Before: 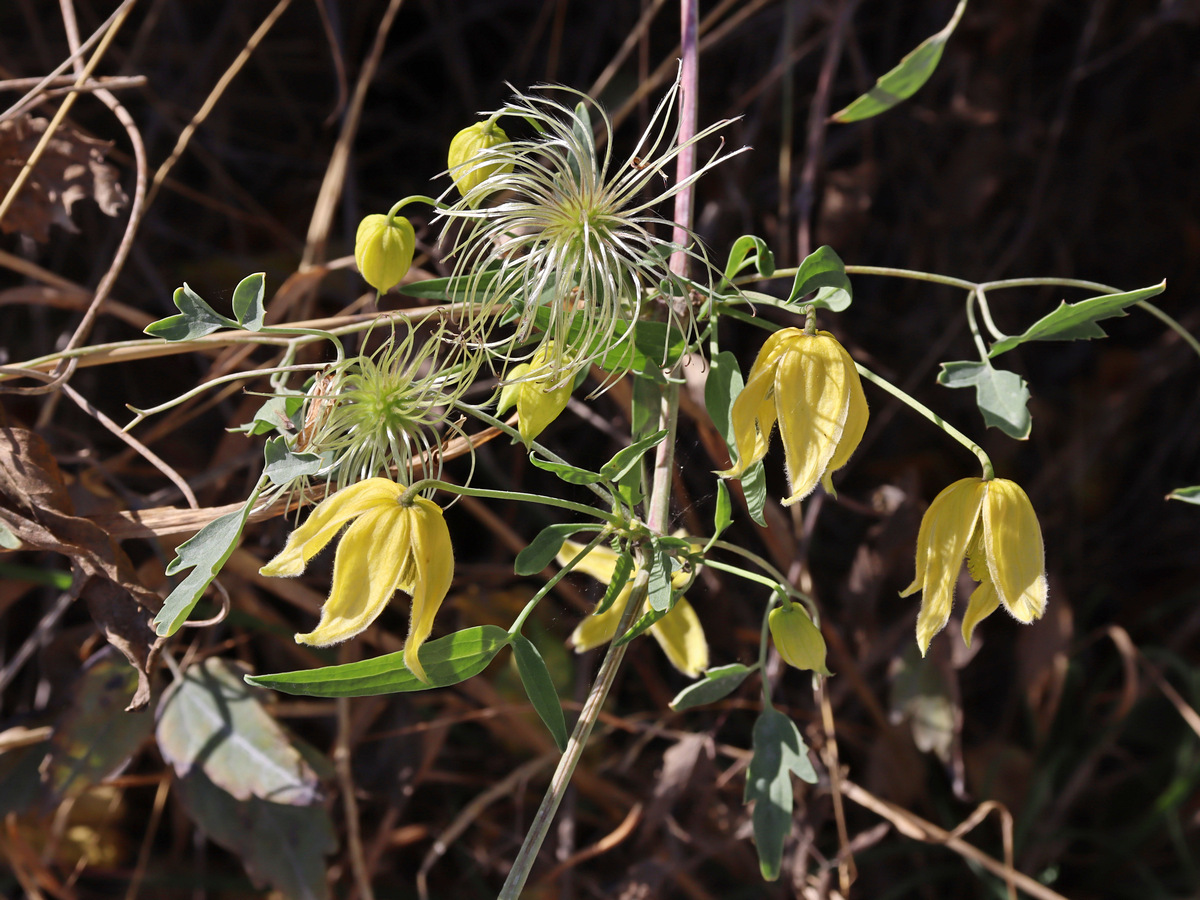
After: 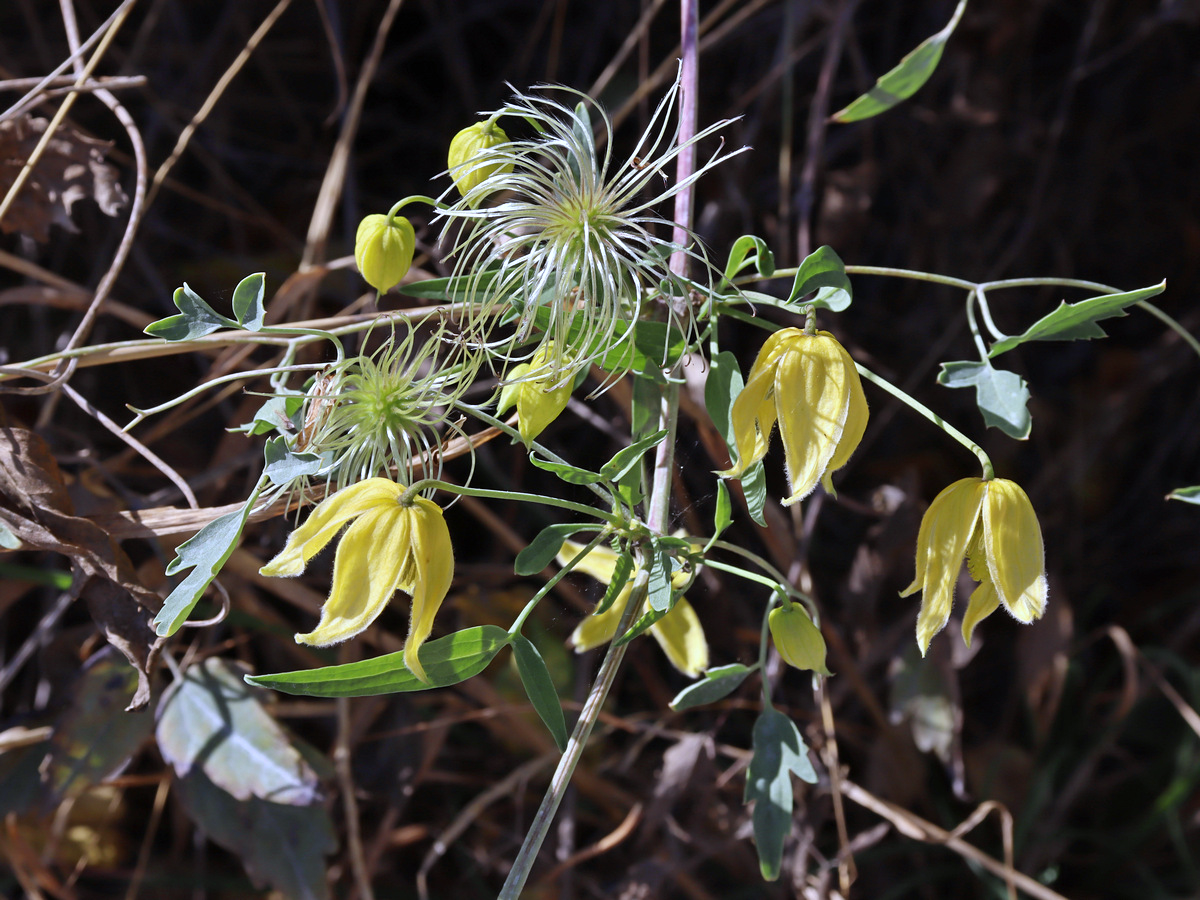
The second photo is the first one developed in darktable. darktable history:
color zones: curves: ch0 [(0.068, 0.464) (0.25, 0.5) (0.48, 0.508) (0.75, 0.536) (0.886, 0.476) (0.967, 0.456)]; ch1 [(0.066, 0.456) (0.25, 0.5) (0.616, 0.508) (0.746, 0.56) (0.934, 0.444)]
white balance: red 0.948, green 1.02, blue 1.176
